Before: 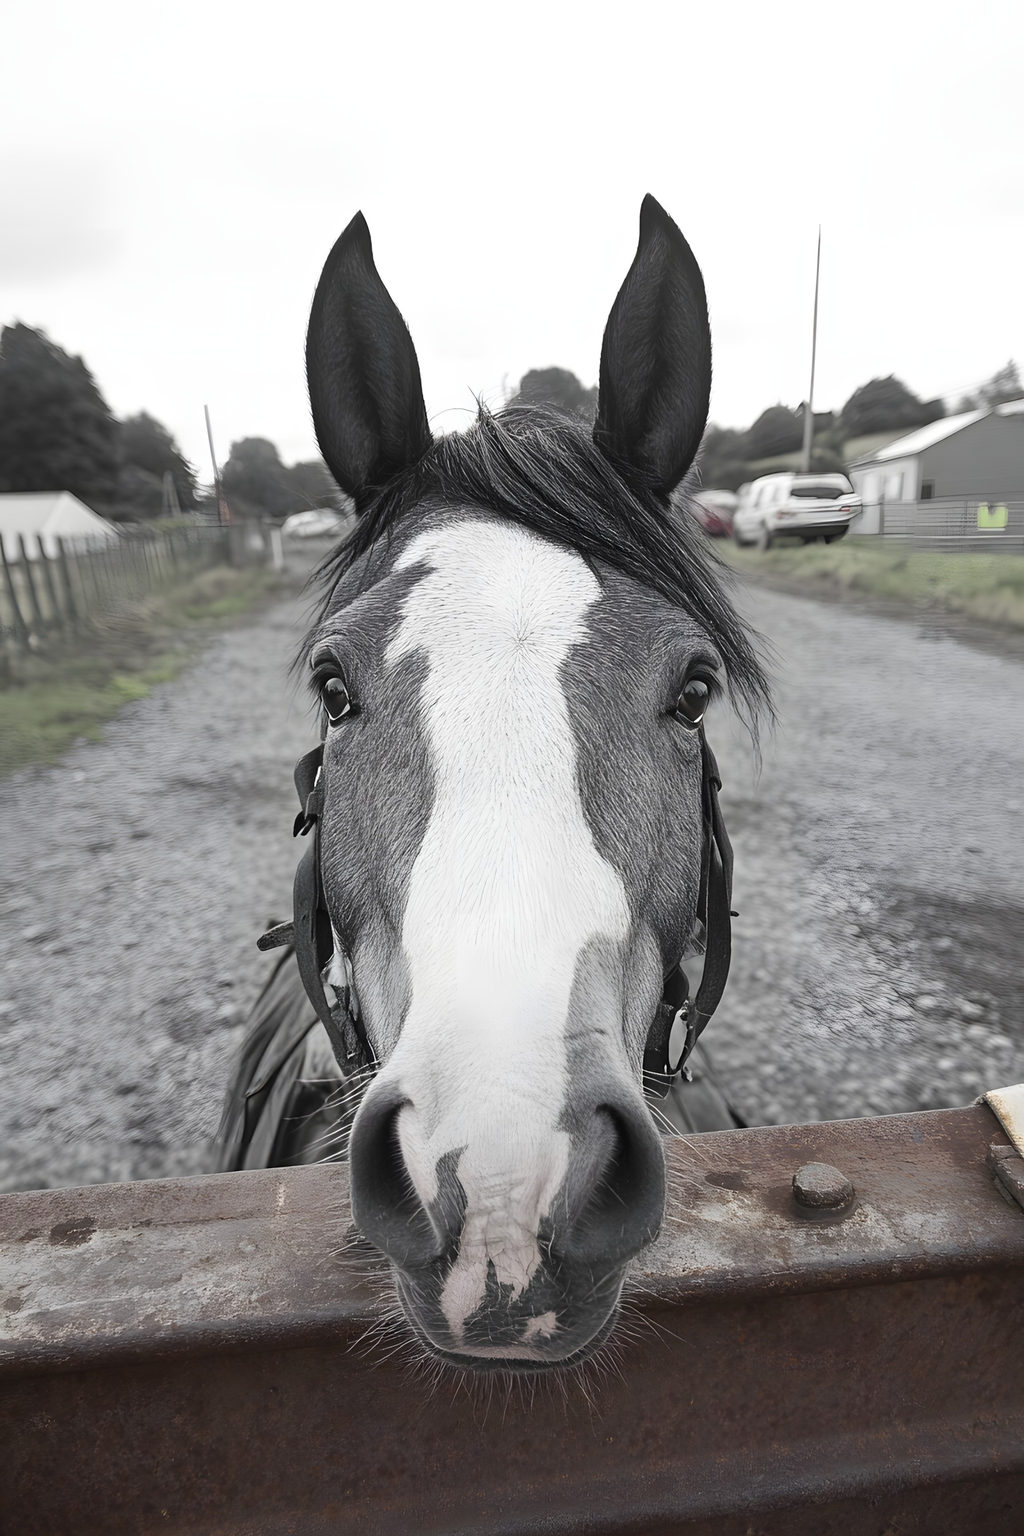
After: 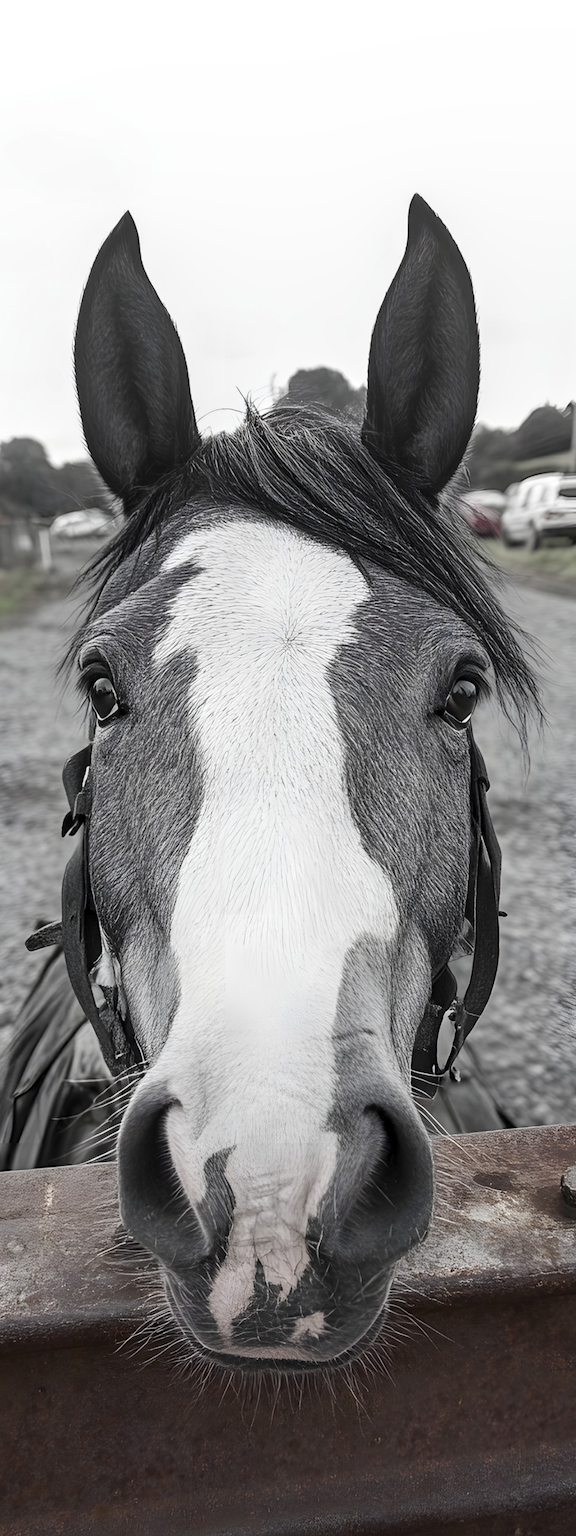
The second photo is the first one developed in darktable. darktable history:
crop and rotate: left 22.668%, right 21.014%
local contrast: on, module defaults
contrast brightness saturation: contrast 0.035, brightness -0.041
